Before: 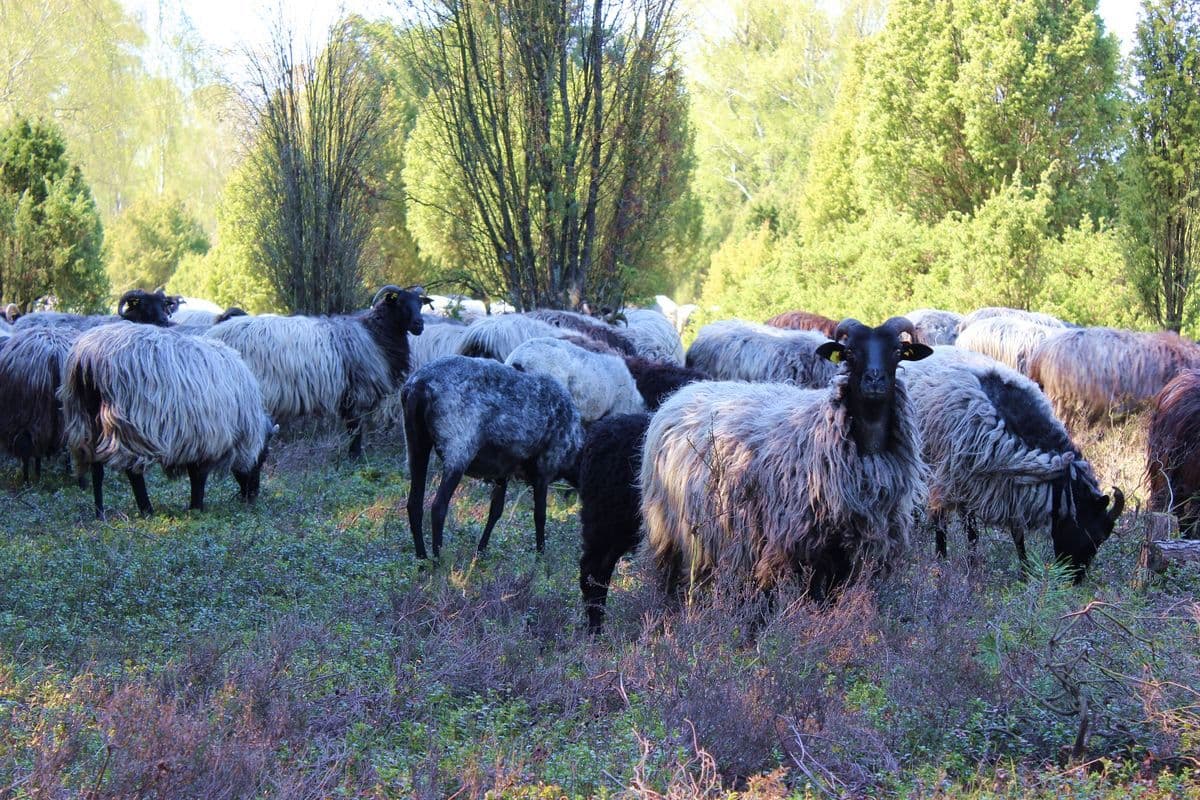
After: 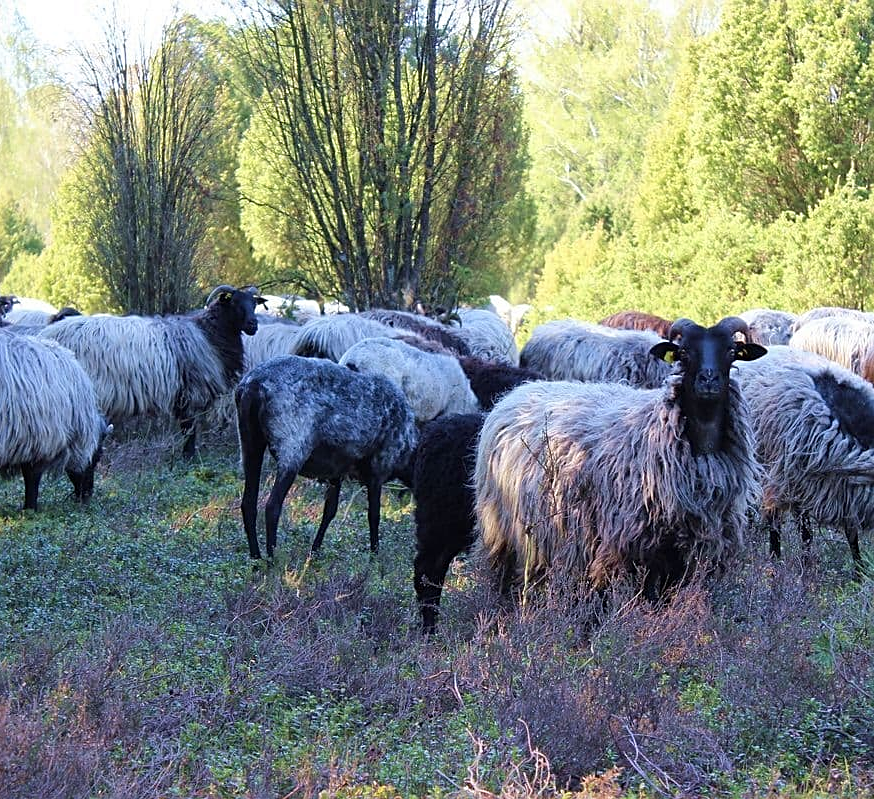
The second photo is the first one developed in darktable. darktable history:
sharpen: on, module defaults
crop: left 13.903%, top 0%, right 13.26%
